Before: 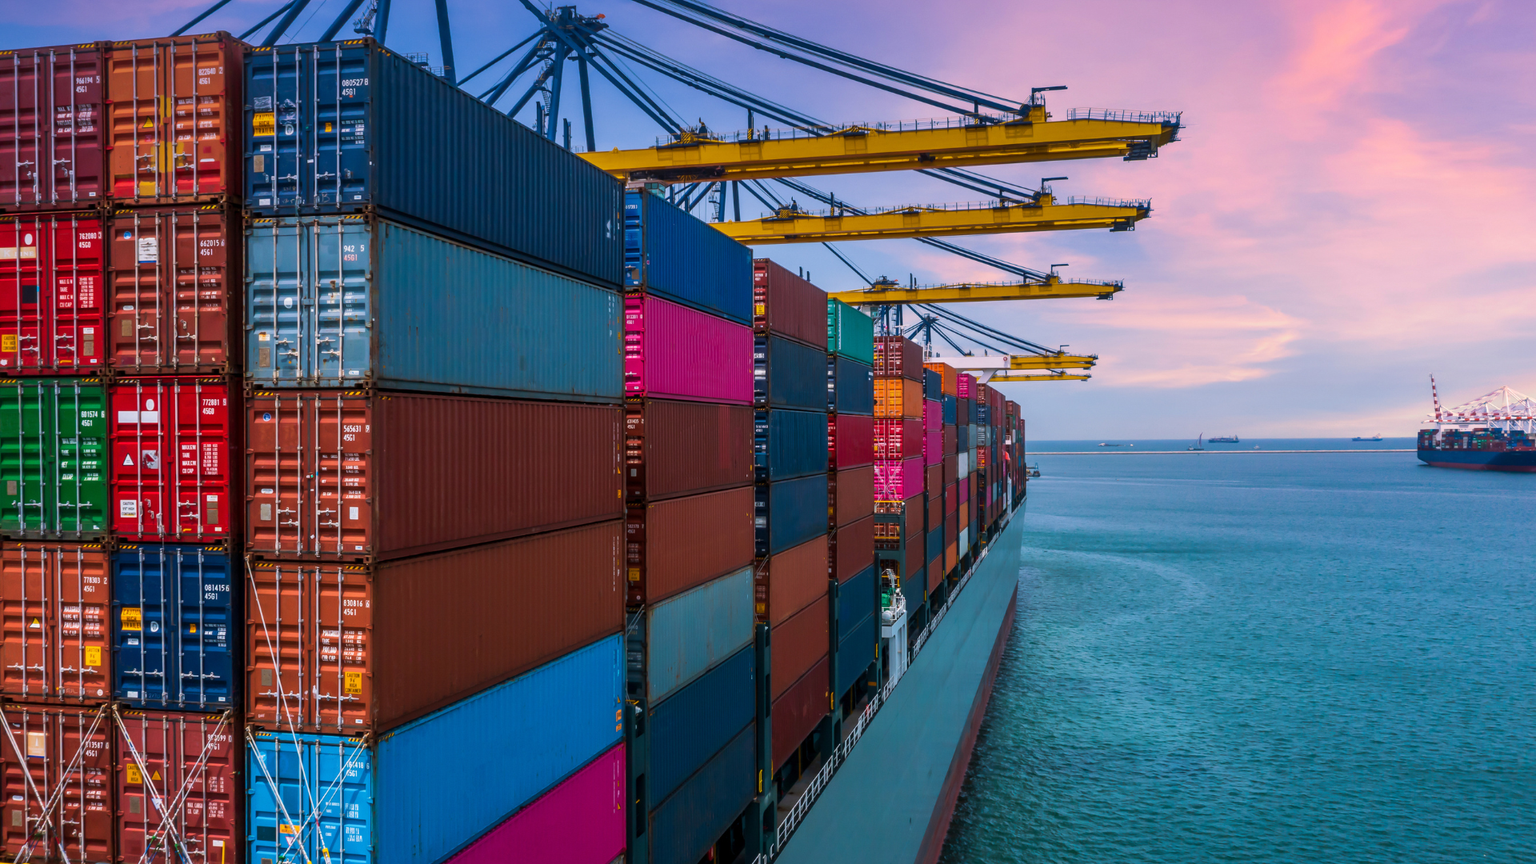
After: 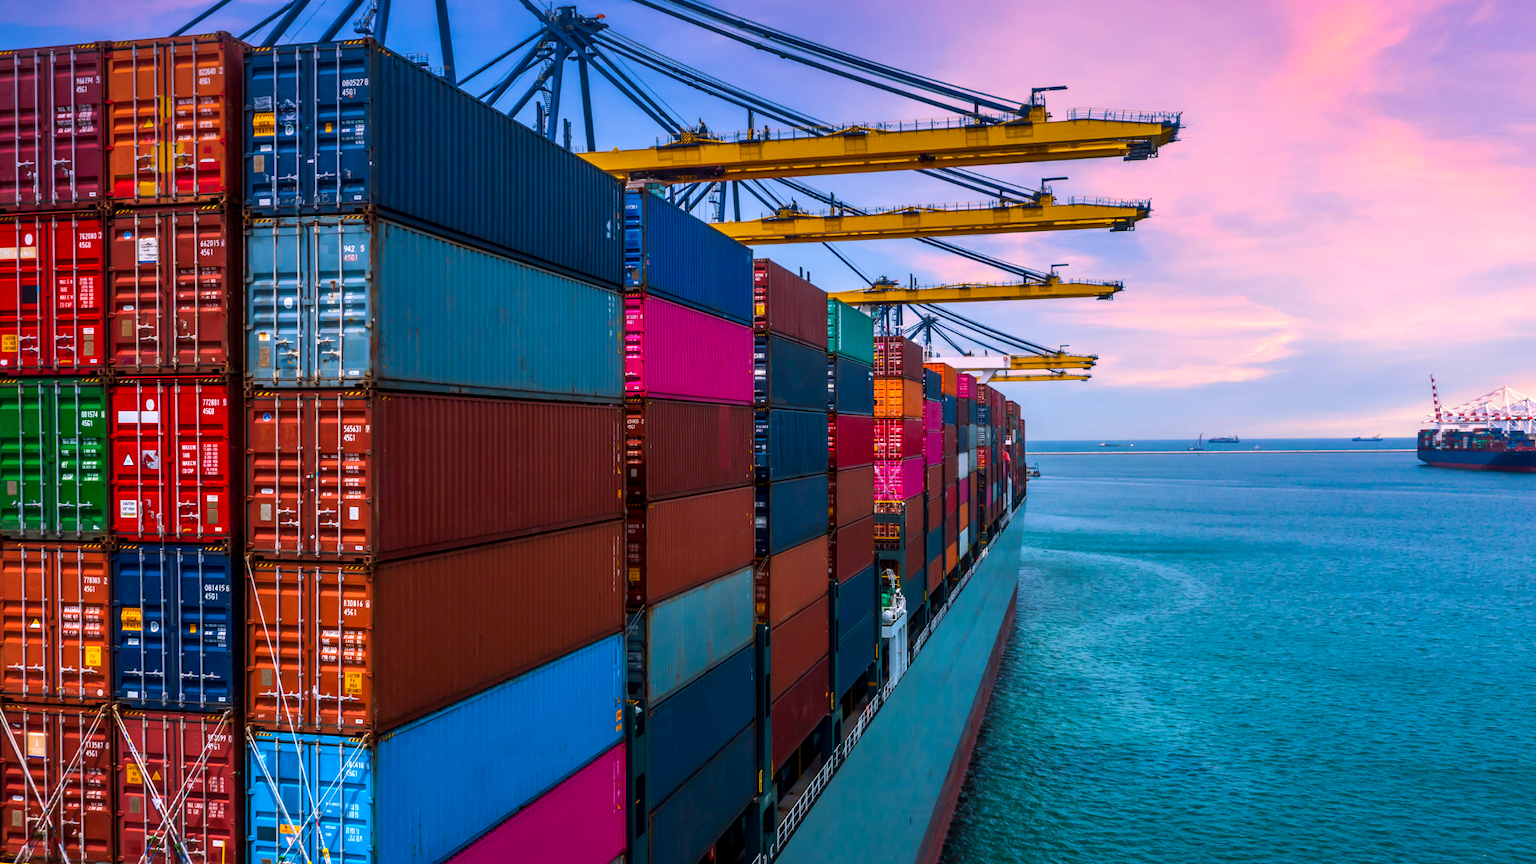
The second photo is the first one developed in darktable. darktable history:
local contrast: highlights 100%, shadows 100%, detail 120%, midtone range 0.2
color balance: lift [1, 1.001, 0.999, 1.001], gamma [1, 1.004, 1.007, 0.993], gain [1, 0.991, 0.987, 1.013], contrast 7.5%, contrast fulcrum 10%, output saturation 115%
